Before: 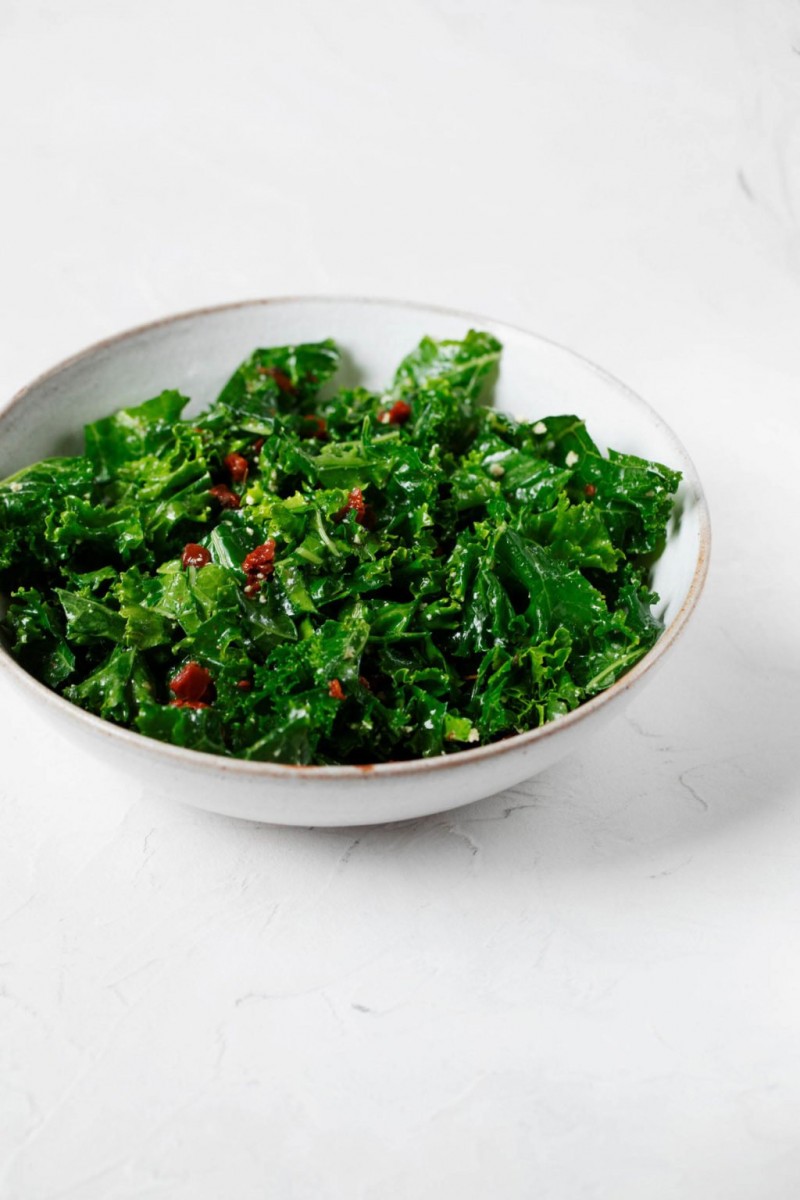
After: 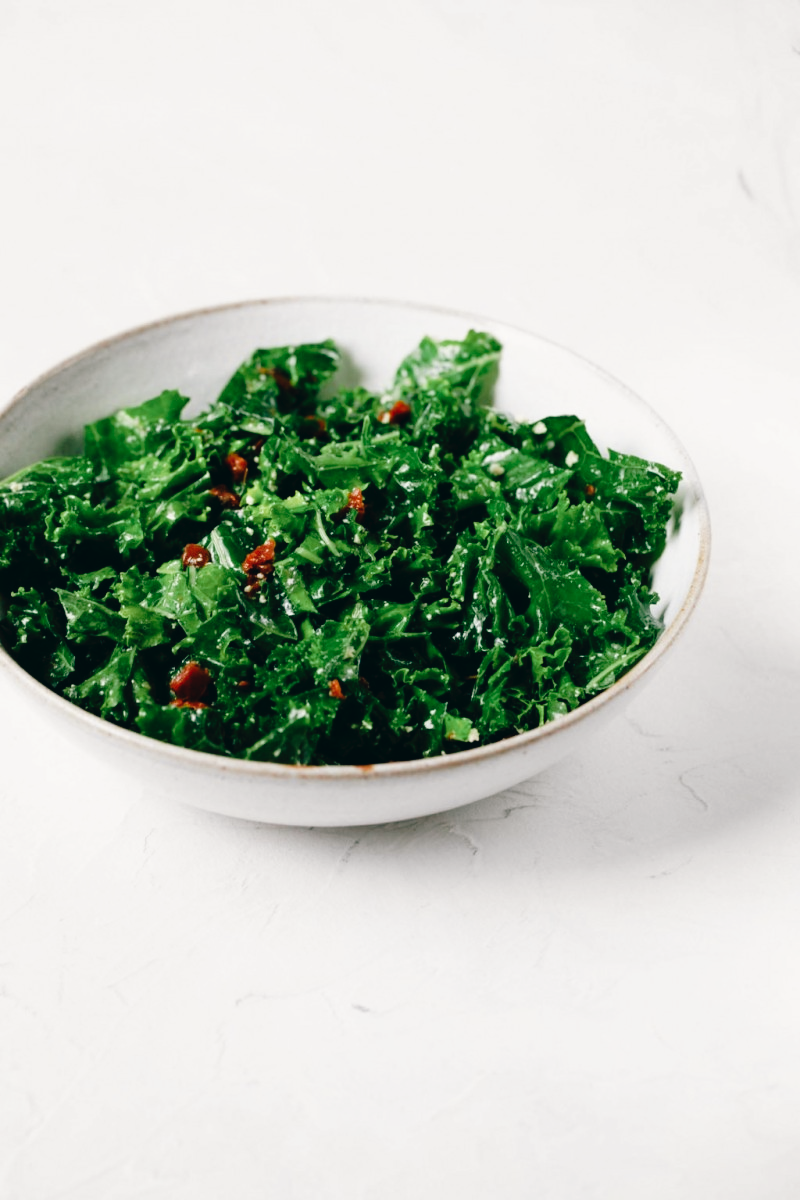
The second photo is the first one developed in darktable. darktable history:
tone curve: curves: ch0 [(0, 0) (0.003, 0.025) (0.011, 0.027) (0.025, 0.032) (0.044, 0.037) (0.069, 0.044) (0.1, 0.054) (0.136, 0.084) (0.177, 0.128) (0.224, 0.196) (0.277, 0.281) (0.335, 0.376) (0.399, 0.461) (0.468, 0.534) (0.543, 0.613) (0.623, 0.692) (0.709, 0.77) (0.801, 0.849) (0.898, 0.934) (1, 1)], preserve colors none
color look up table: target L [94.79, 91.31, 91.4, 88.36, 72.55, 73.73, 64.47, 61.75, 54.65, 50.99, 42.82, 35.48, 18.34, 200.28, 94.22, 85.88, 72.28, 65.12, 58.57, 58.7, 54.4, 56.56, 50.85, 30.64, 30.94, 25.24, 81.41, 75.4, 79.39, 74.85, 73.47, 64.8, 56.09, 61.86, 52.41, 47.54, 41.94, 38.15, 33.9, 13.15, 5.766, 7.043, 8.715, 97.53, 91.84, 81.23, 57.87, 56.36, 38.98], target a [-16.49, -28.7, -22.44, -32.92, -11.02, -23.8, -47.75, -38.6, -35.78, -22.3, -17, -26.83, -14.92, 0, -0.58, -1.717, 27.57, 1.151, 59.69, 33.02, 63.27, 15.13, 49.36, 32.73, 1.552, 29.62, 17.84, 2.53, 29.63, 16.27, 36.23, 57.55, 42.13, 49.44, 30.05, 62.4, 17.23, 22.92, 42.77, 25.98, 20.69, -7.653, -3.672, -1.806, -25.78, -22.99, -12.99, -2.68, -18.82], target b [27.01, 36.8, 12.89, 20.01, 63.75, 3.682, 39.47, 19.91, 37.6, 23.1, 35.14, 20.54, 12.94, 0, 13.38, 53.69, 33.57, 20.39, 16.83, 19.78, 43.58, 50.64, 50.33, 31.22, 4.518, 19.07, -7.082, -7.023, -22.96, -28.29, -3.028, -20.92, -23.87, -44.22, -61.41, 5.915, -53.59, -13.24, -55.97, -36.19, -9.651, -6.013, -16.7, 0.364, -5.634, -24.6, -48.2, -22.68, -5.931], num patches 49
